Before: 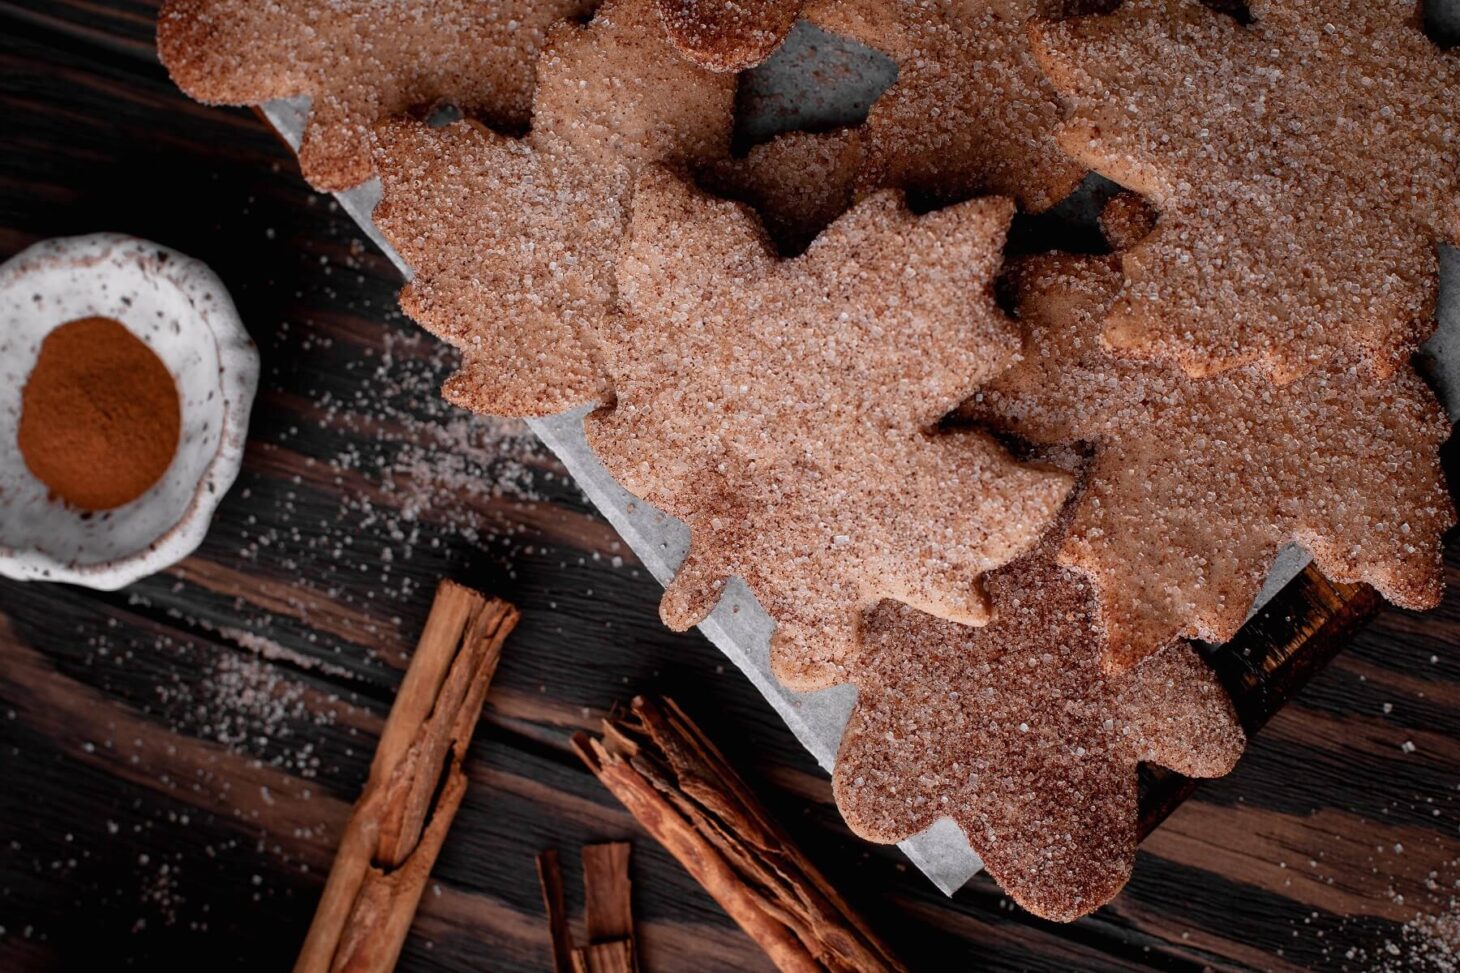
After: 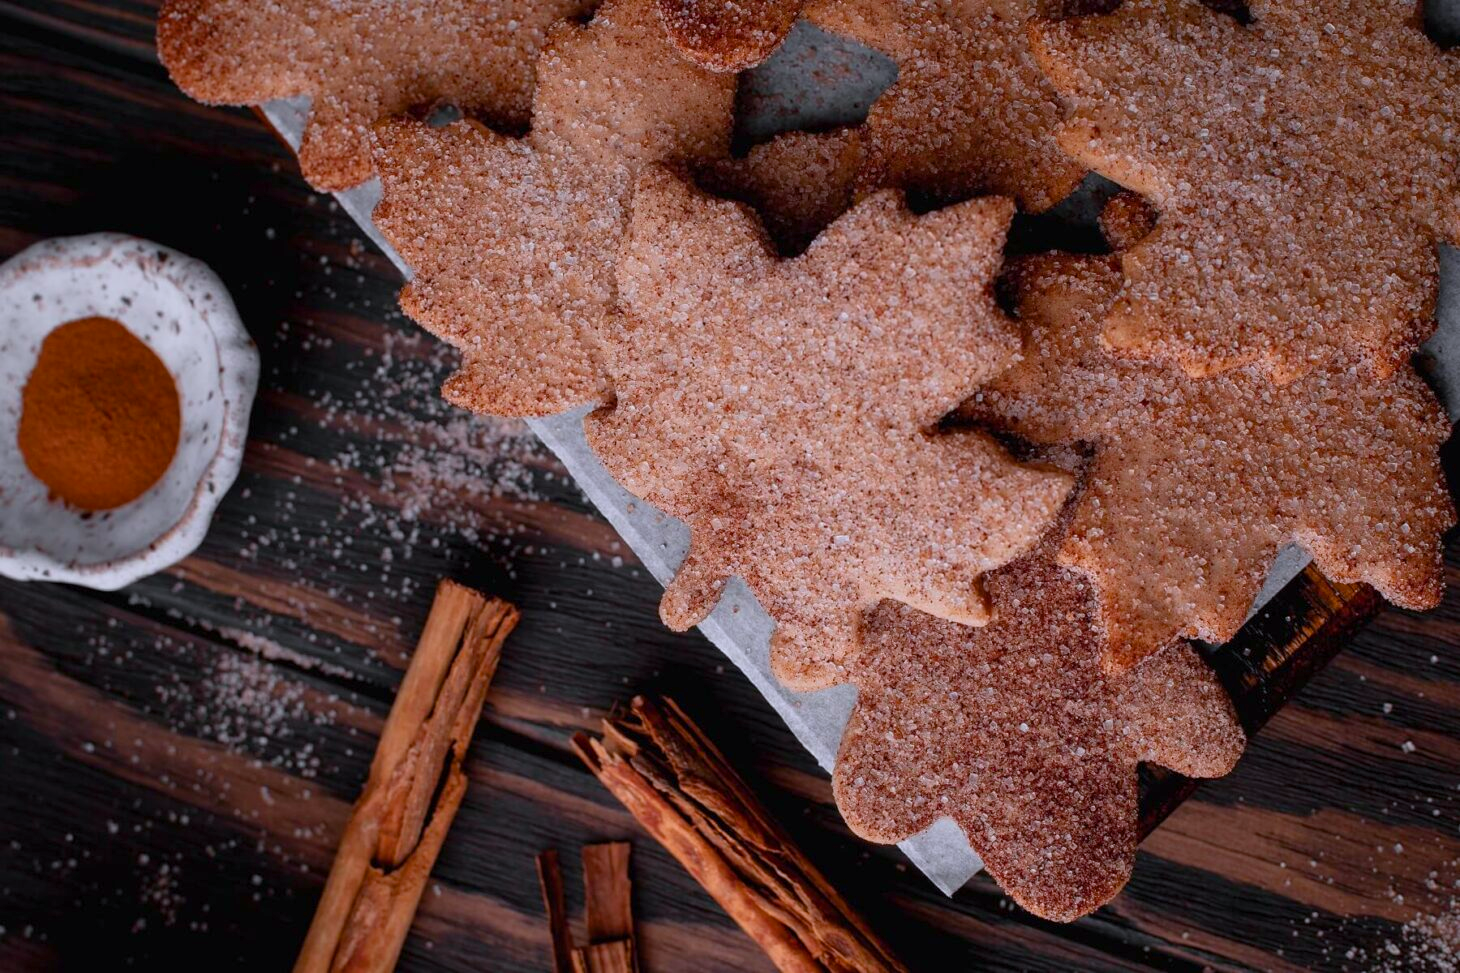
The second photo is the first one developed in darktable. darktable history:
color balance rgb: perceptual saturation grading › global saturation 25.502%, contrast -9.94%
color calibration: illuminant as shot in camera, x 0.358, y 0.373, temperature 4628.91 K
